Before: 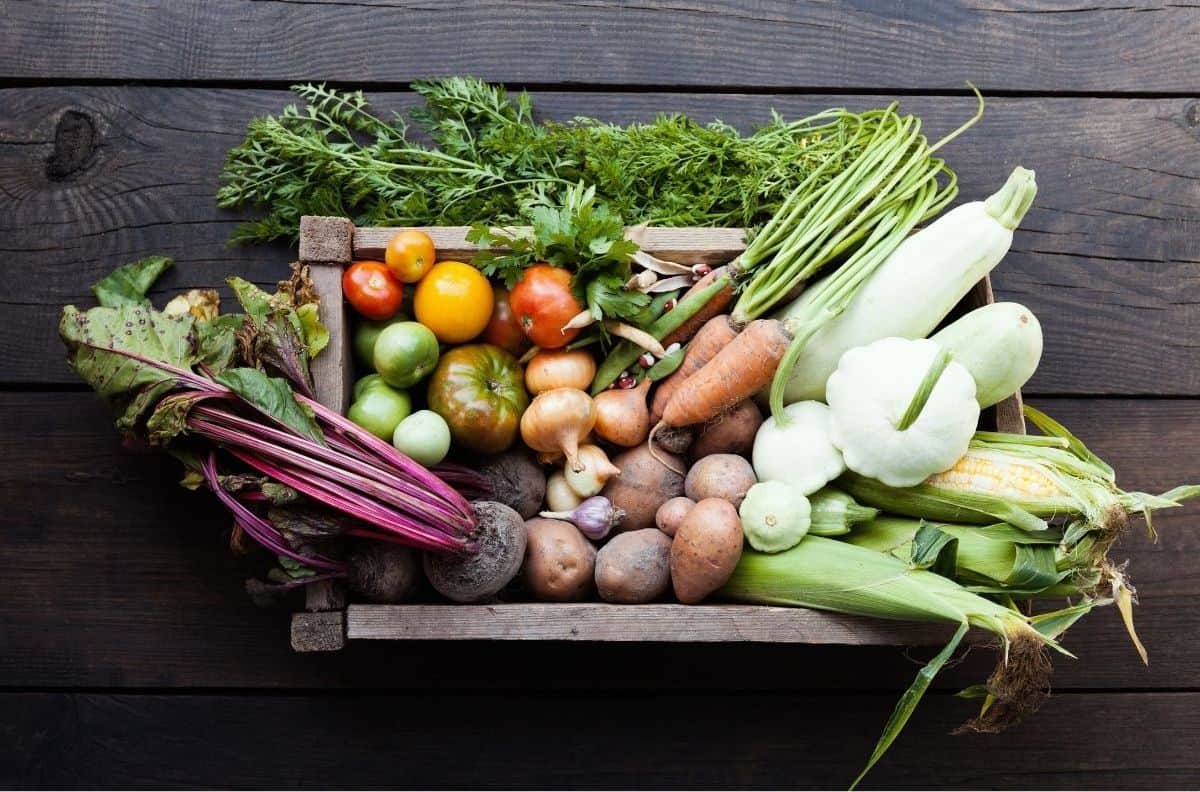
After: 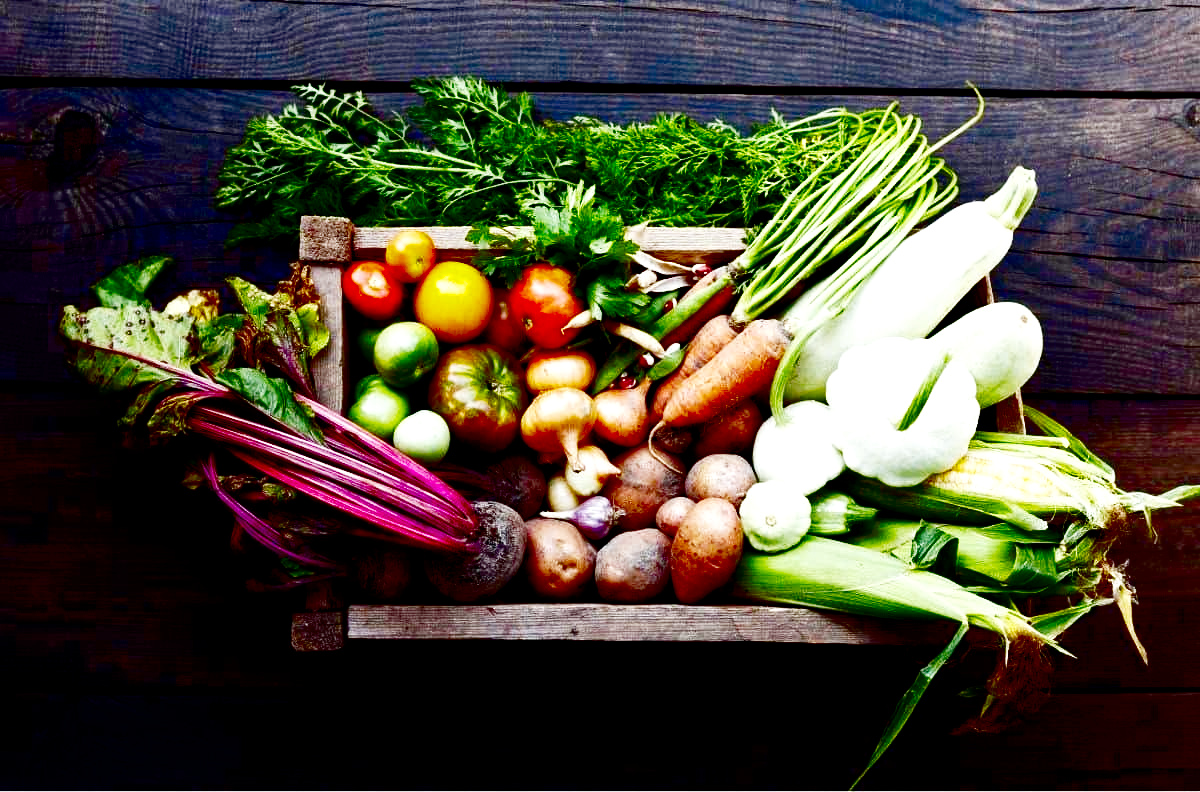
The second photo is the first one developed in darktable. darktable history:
base curve: curves: ch0 [(0, 0) (0, 0) (0.002, 0.001) (0.008, 0.003) (0.019, 0.011) (0.037, 0.037) (0.064, 0.11) (0.102, 0.232) (0.152, 0.379) (0.216, 0.524) (0.296, 0.665) (0.394, 0.789) (0.512, 0.881) (0.651, 0.945) (0.813, 0.986) (1, 1)], preserve colors none
exposure: compensate highlight preservation false
local contrast: highlights 104%, shadows 100%, detail 131%, midtone range 0.2
tone equalizer: on, module defaults
contrast brightness saturation: brightness -0.994, saturation 0.983
